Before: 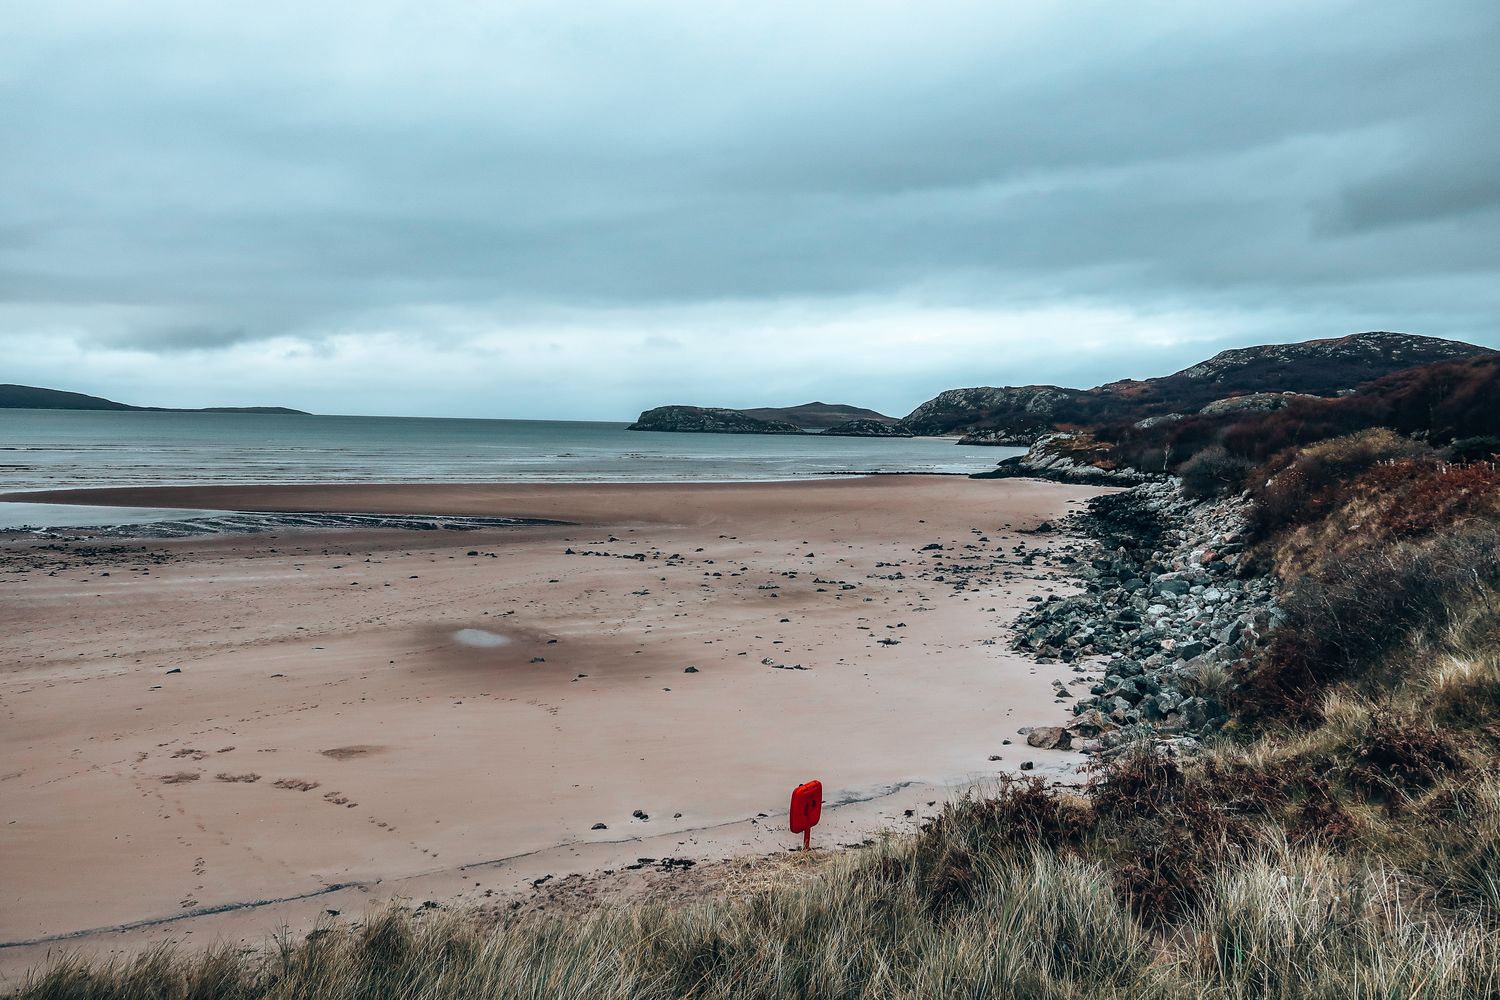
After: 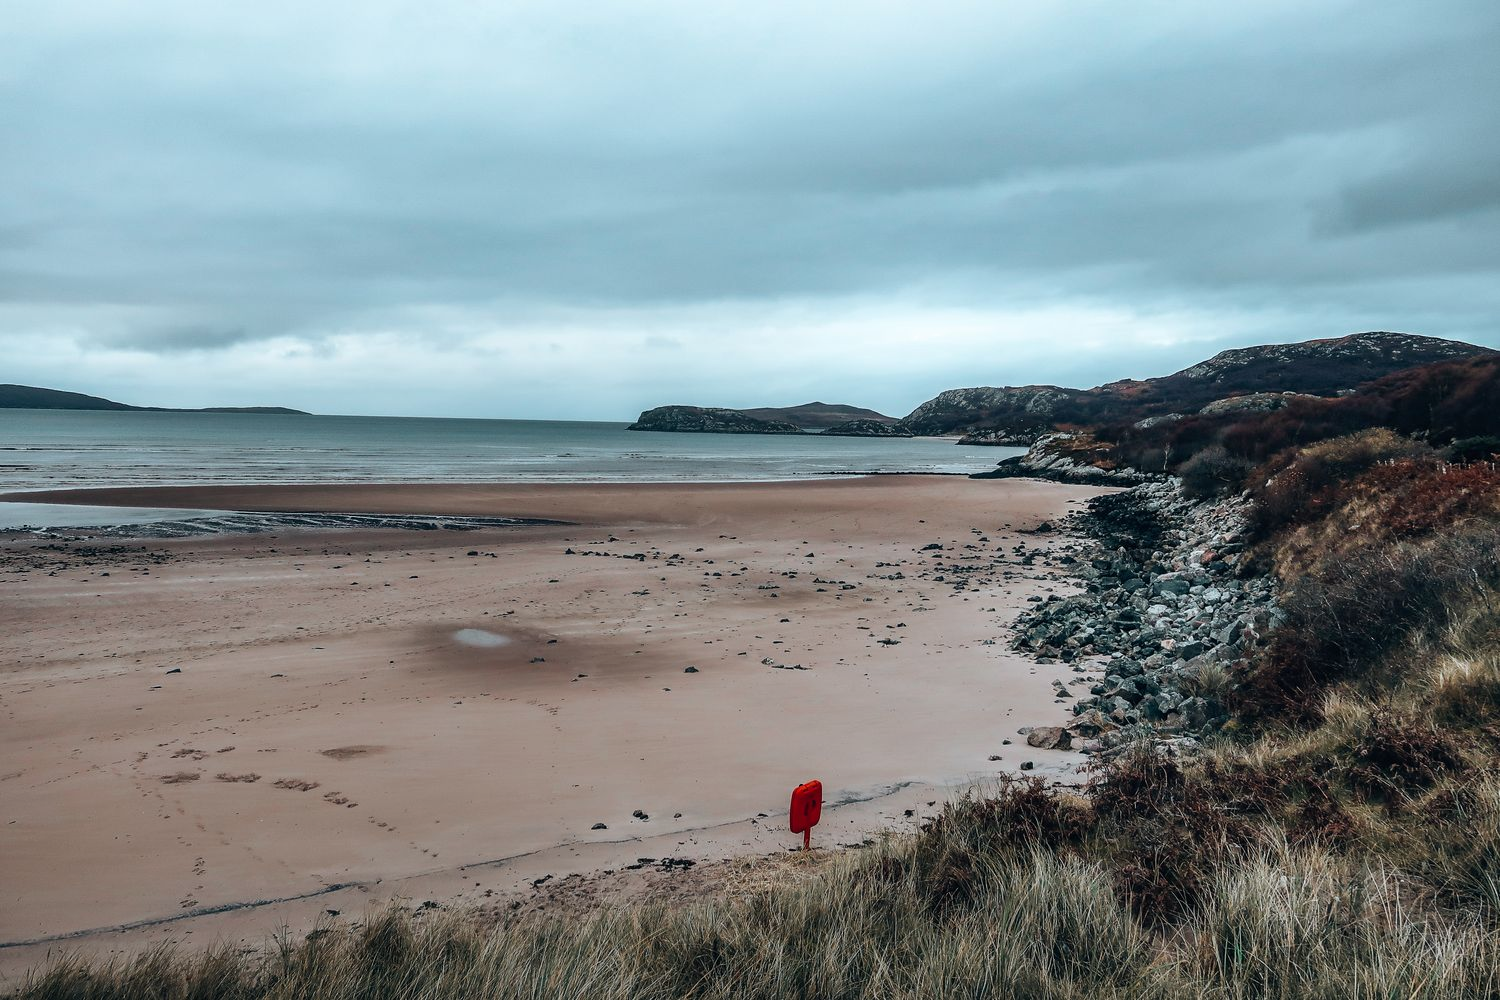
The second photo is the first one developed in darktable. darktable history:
graduated density: rotation -180°, offset 24.95
bloom: size 9%, threshold 100%, strength 7%
